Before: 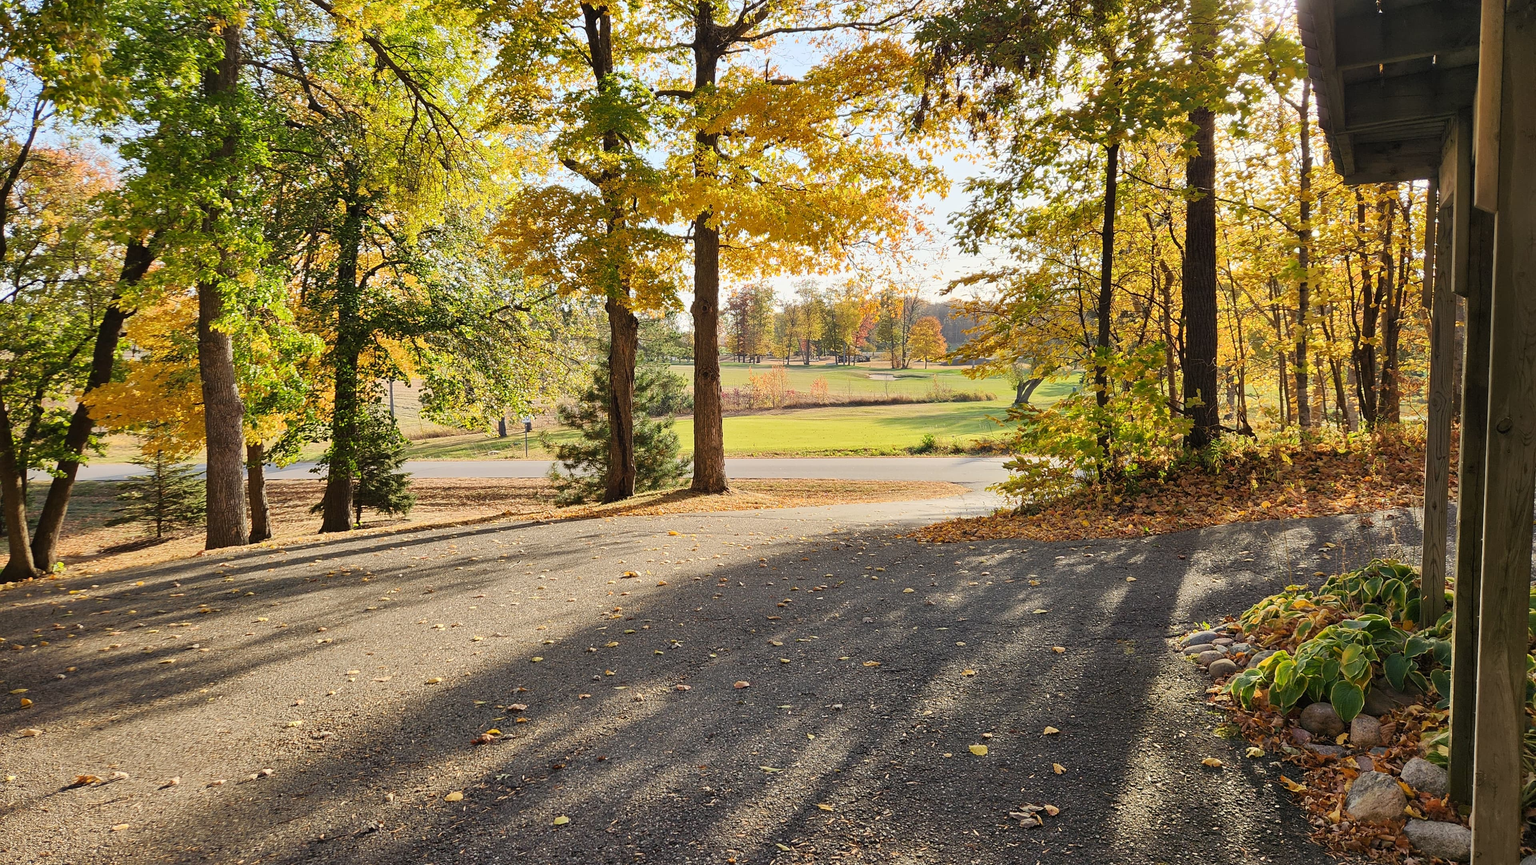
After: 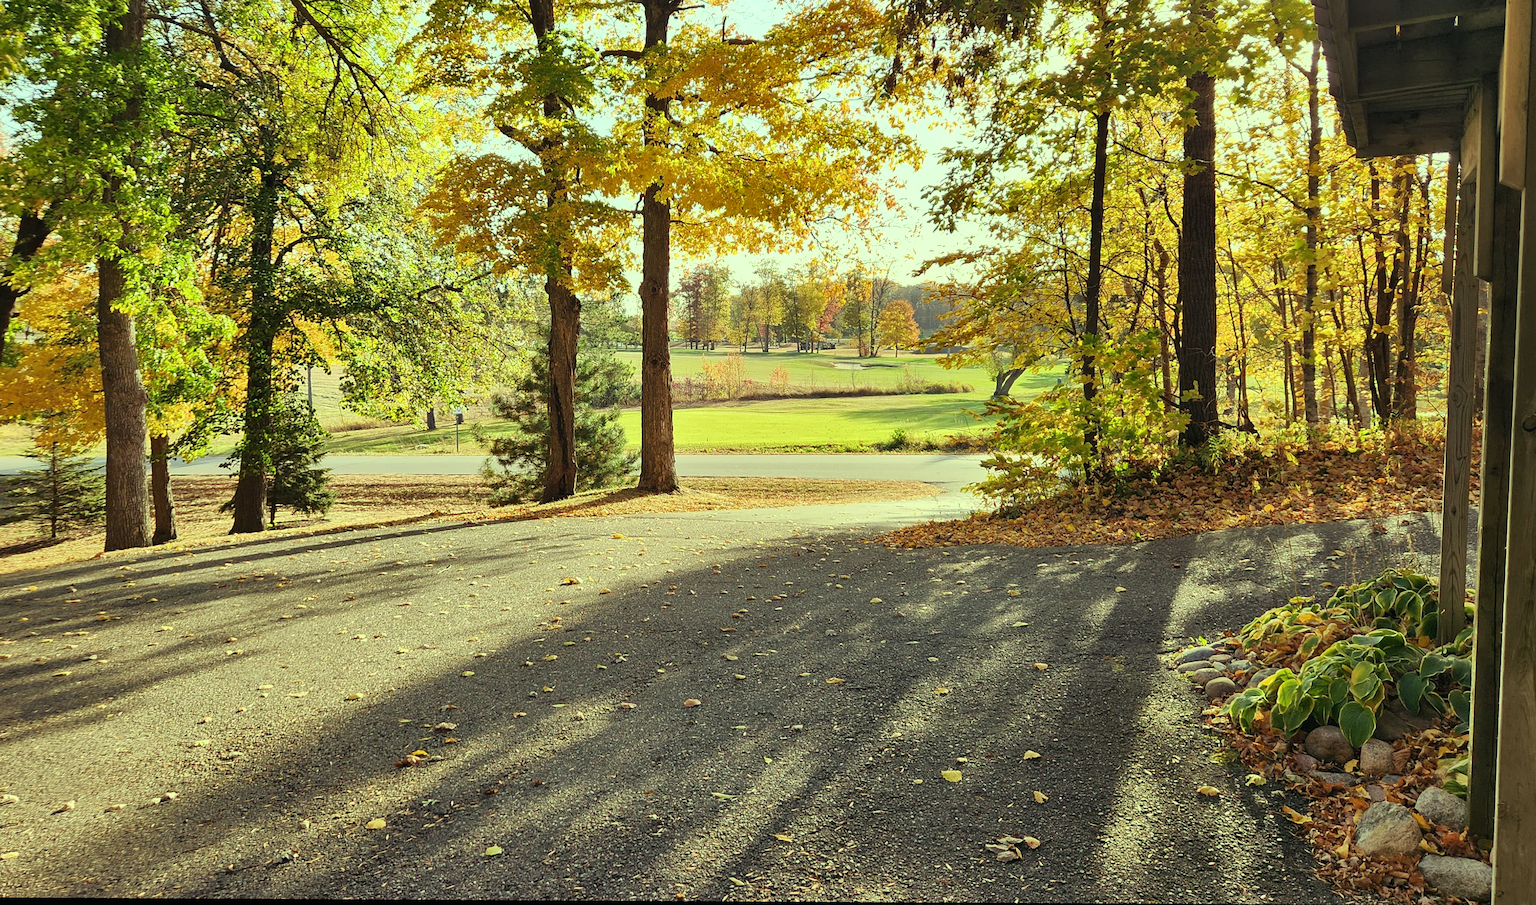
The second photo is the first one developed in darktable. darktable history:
white balance: red 1.123, blue 0.83
shadows and highlights: radius 125.46, shadows 30.51, highlights -30.51, low approximation 0.01, soften with gaussian
color balance: mode lift, gamma, gain (sRGB), lift [0.997, 0.979, 1.021, 1.011], gamma [1, 1.084, 0.916, 0.998], gain [1, 0.87, 1.13, 1.101], contrast 4.55%, contrast fulcrum 38.24%, output saturation 104.09%
crop and rotate: angle 1.96°, left 5.673%, top 5.673%
rotate and perspective: rotation 2.27°, automatic cropping off
